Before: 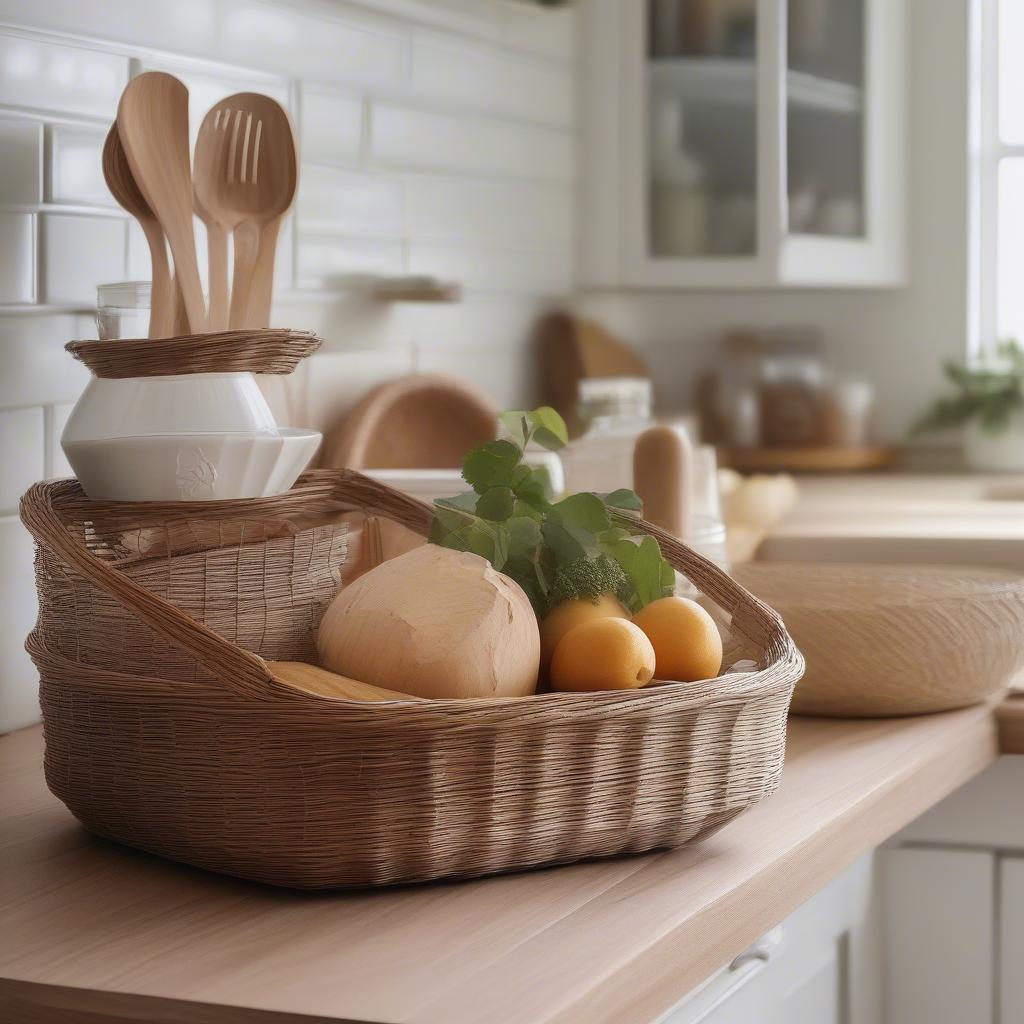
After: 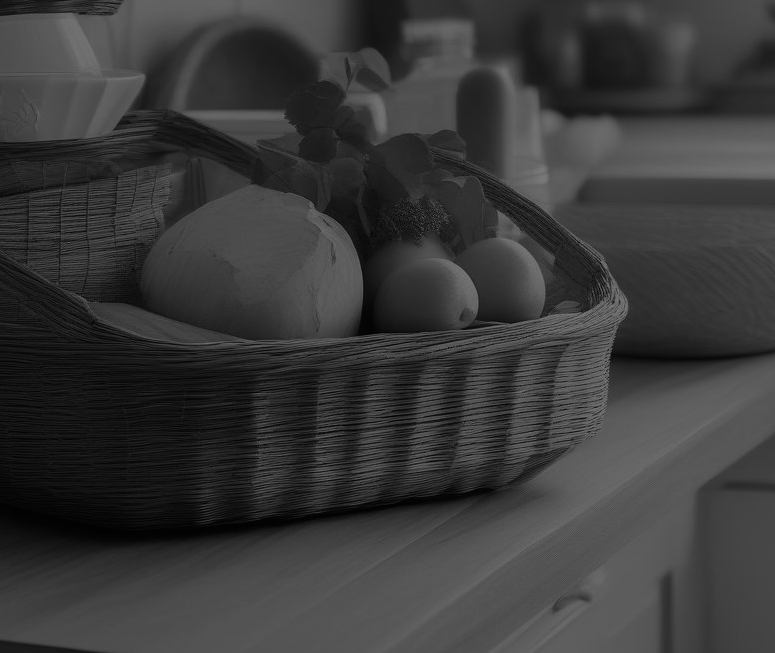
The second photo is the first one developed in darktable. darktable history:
crop and rotate: left 17.299%, top 35.115%, right 7.015%, bottom 1.024%
monochrome: a 32, b 64, size 2.3
shadows and highlights: shadows 24.5, highlights -78.15, soften with gaussian
exposure: exposure -2.446 EV, compensate highlight preservation false
